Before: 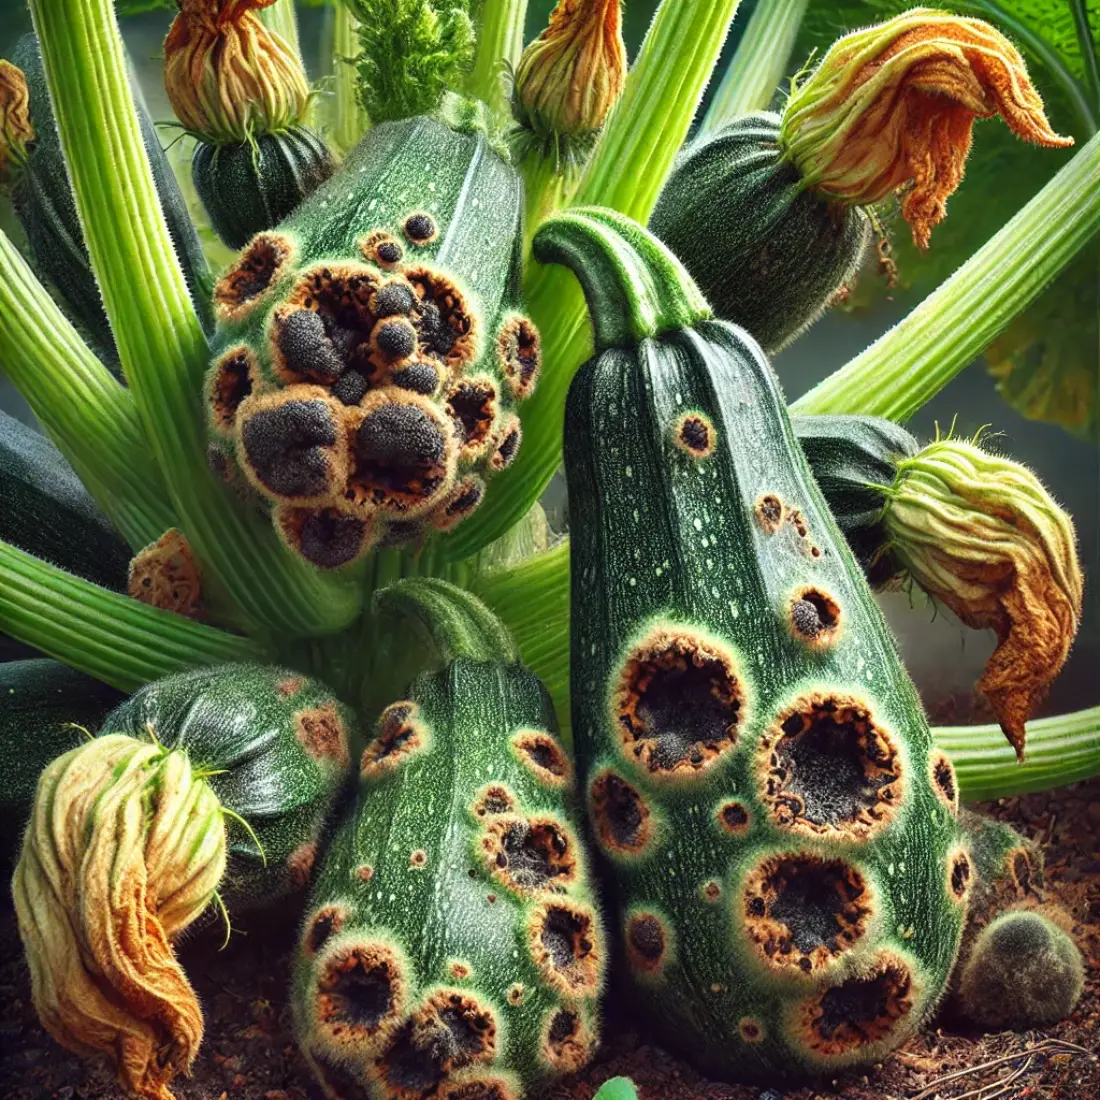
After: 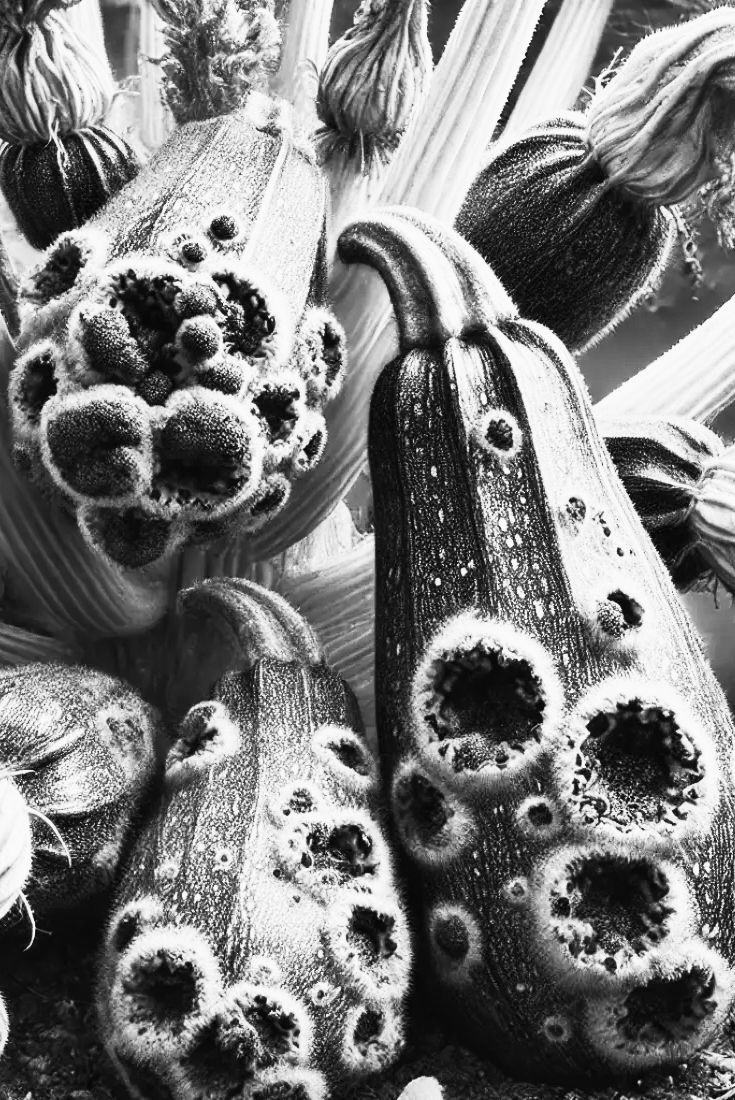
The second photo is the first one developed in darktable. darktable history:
shadows and highlights: shadows 32, highlights -32, soften with gaussian
color zones: curves: ch0 [(0, 0.5) (0.143, 0.5) (0.286, 0.5) (0.429, 0.5) (0.571, 0.5) (0.714, 0.476) (0.857, 0.5) (1, 0.5)]; ch2 [(0, 0.5) (0.143, 0.5) (0.286, 0.5) (0.429, 0.5) (0.571, 0.5) (0.714, 0.487) (0.857, 0.5) (1, 0.5)]
crop and rotate: left 17.732%, right 15.423%
tone equalizer: on, module defaults
contrast brightness saturation: contrast 0.53, brightness 0.47, saturation -1
filmic rgb: black relative exposure -7.65 EV, white relative exposure 4.56 EV, hardness 3.61, contrast 1.05
